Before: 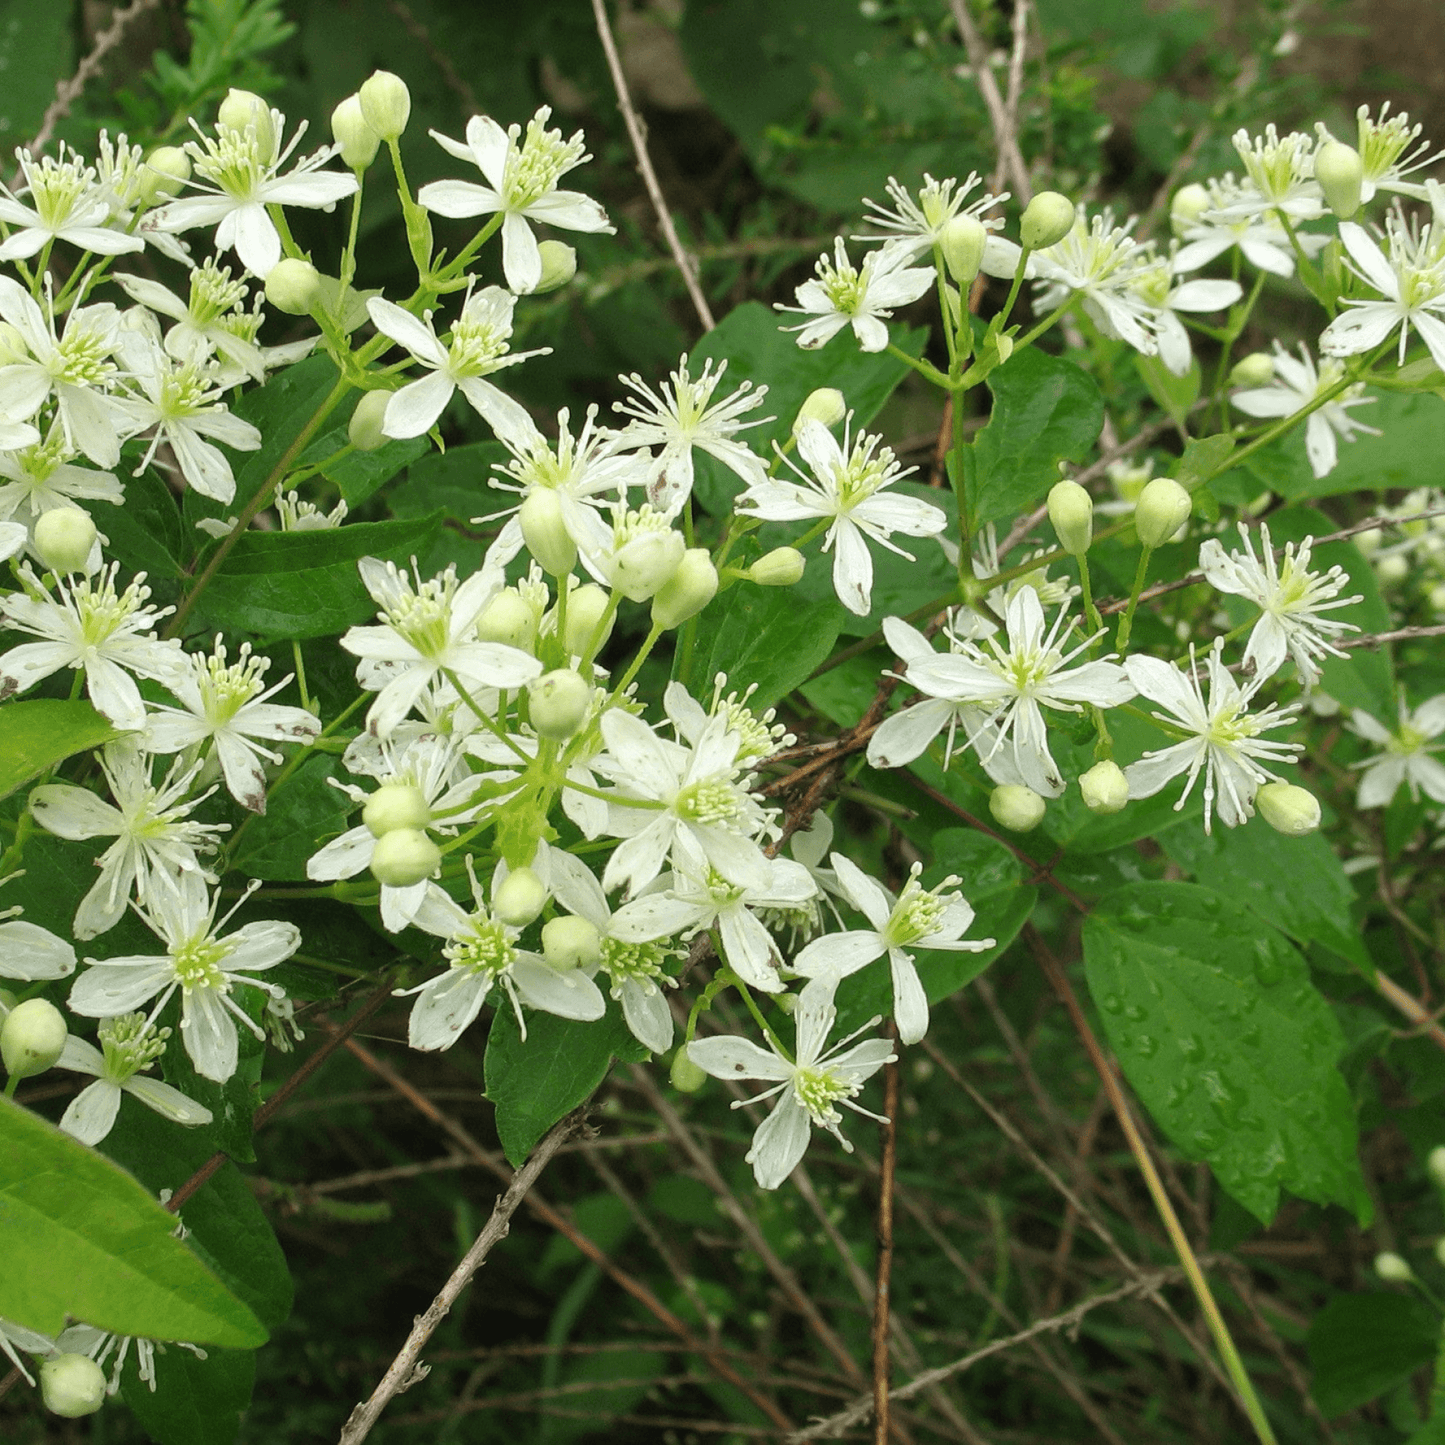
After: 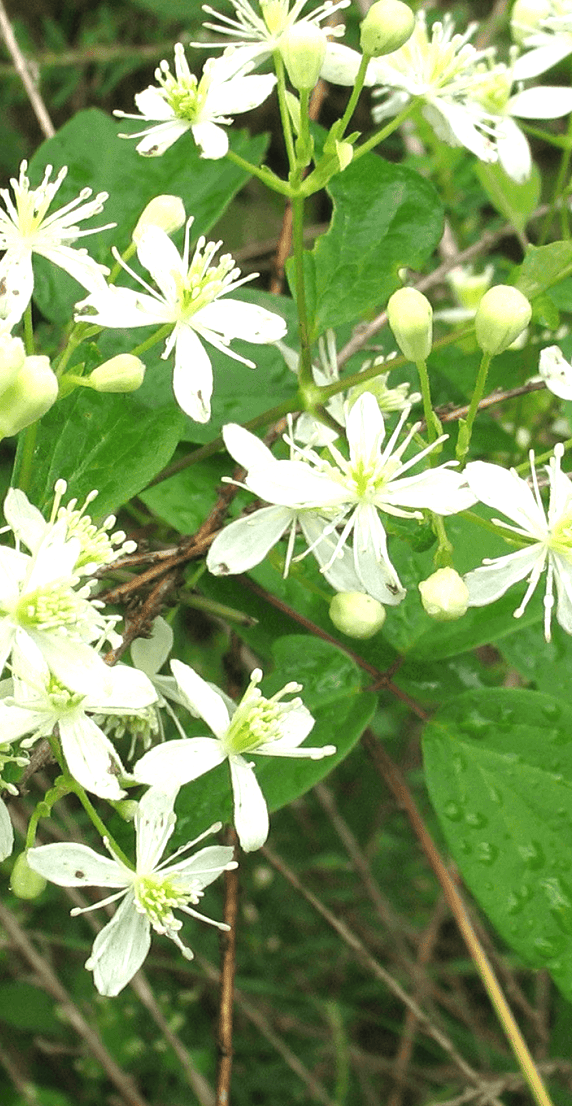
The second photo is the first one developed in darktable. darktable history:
crop: left 45.721%, top 13.393%, right 14.118%, bottom 10.01%
exposure: black level correction 0, exposure 0.7 EV, compensate exposure bias true, compensate highlight preservation false
